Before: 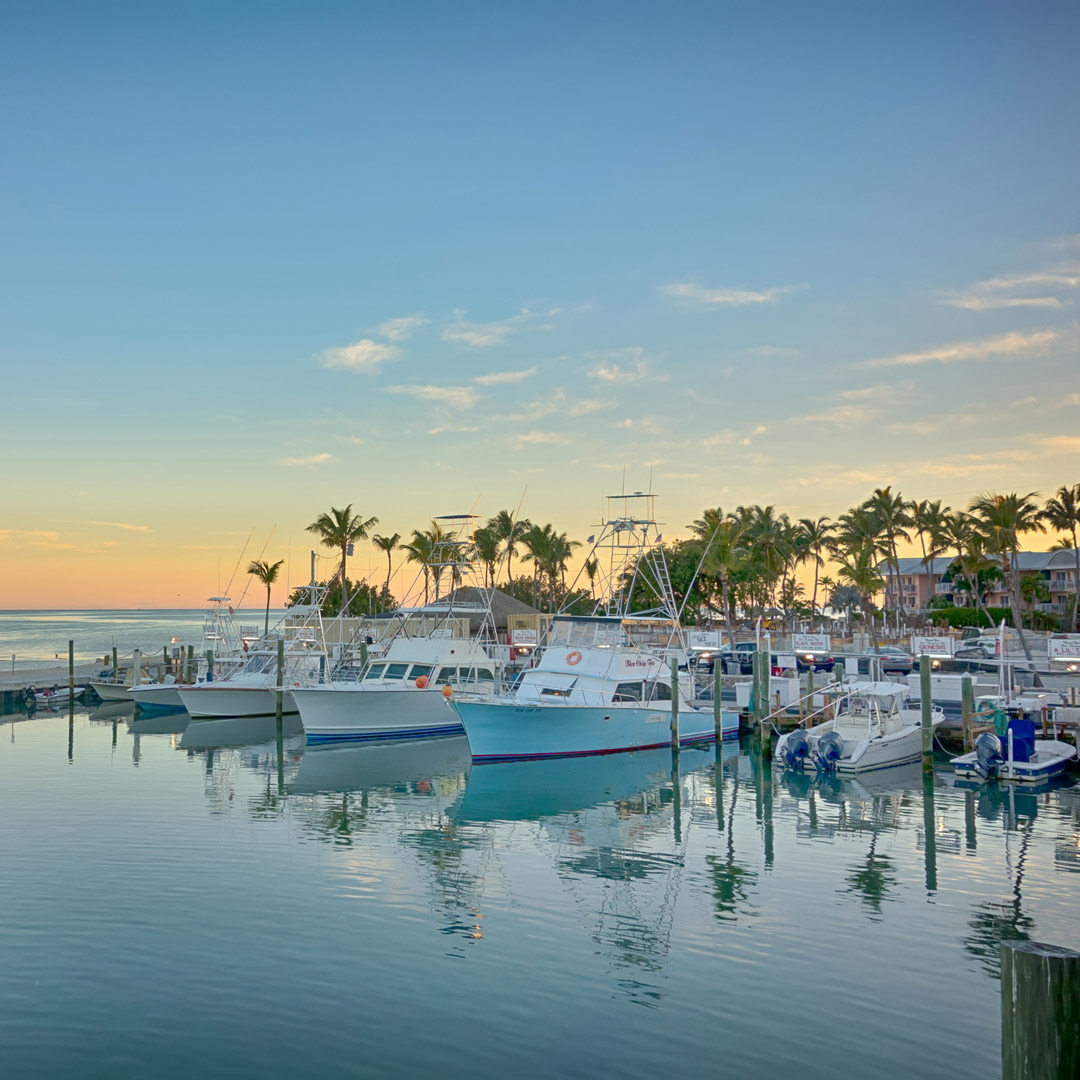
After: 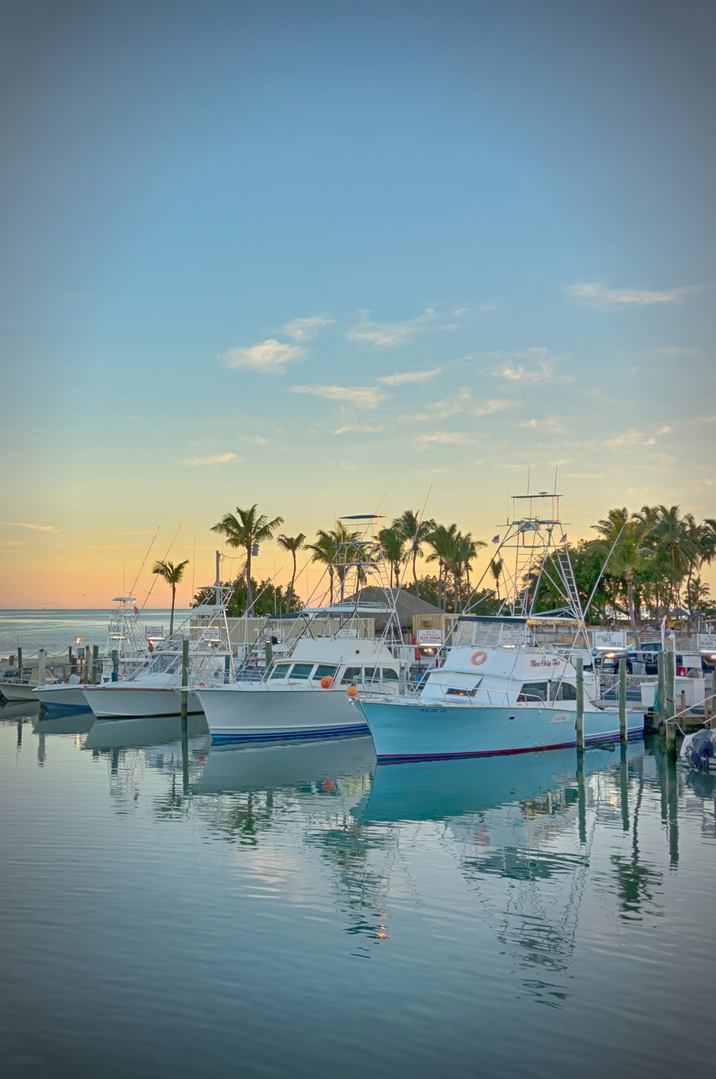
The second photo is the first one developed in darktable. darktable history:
vignetting: automatic ratio true
crop and rotate: left 8.905%, right 24.774%
